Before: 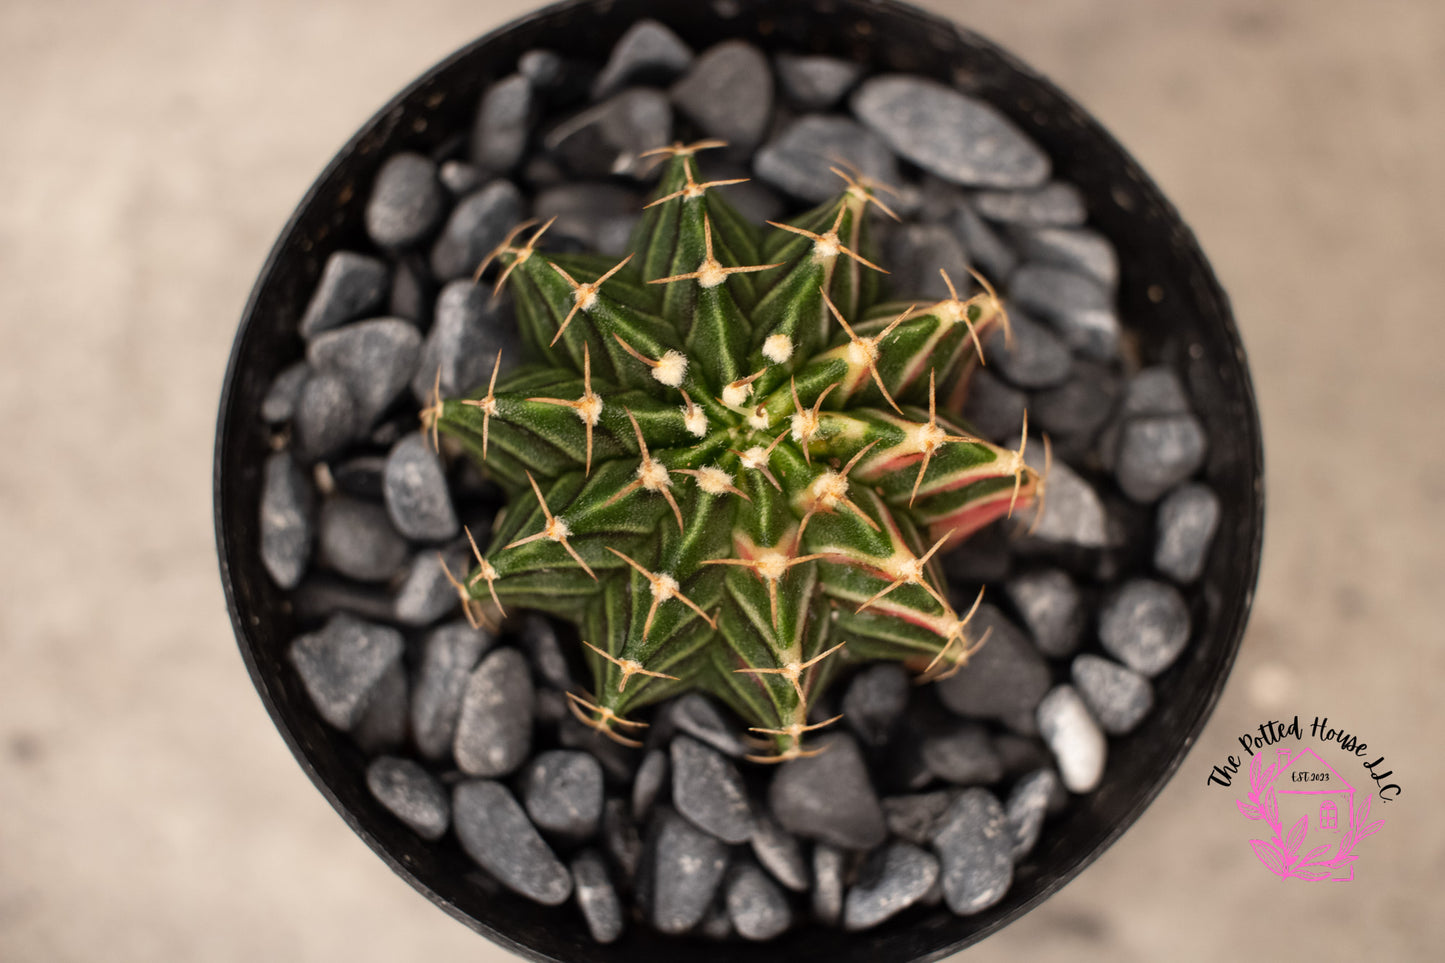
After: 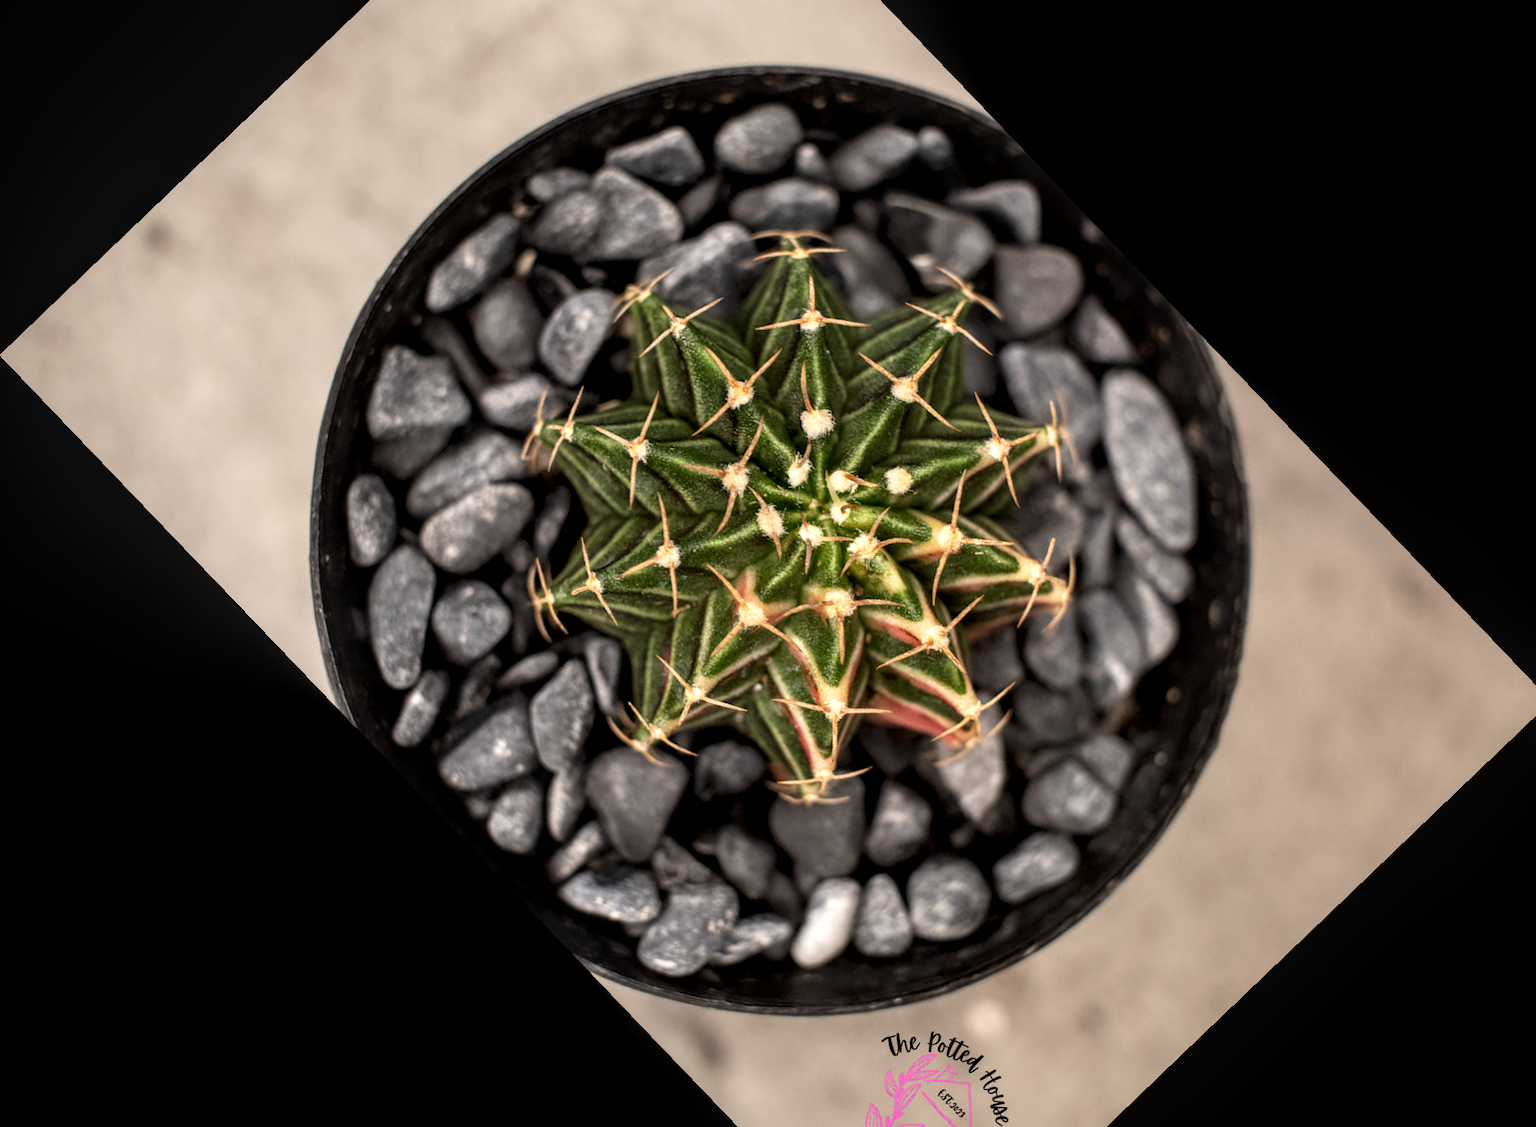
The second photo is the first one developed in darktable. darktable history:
local contrast: detail 154%
crop and rotate: angle -46.26°, top 16.234%, right 0.912%, bottom 11.704%
